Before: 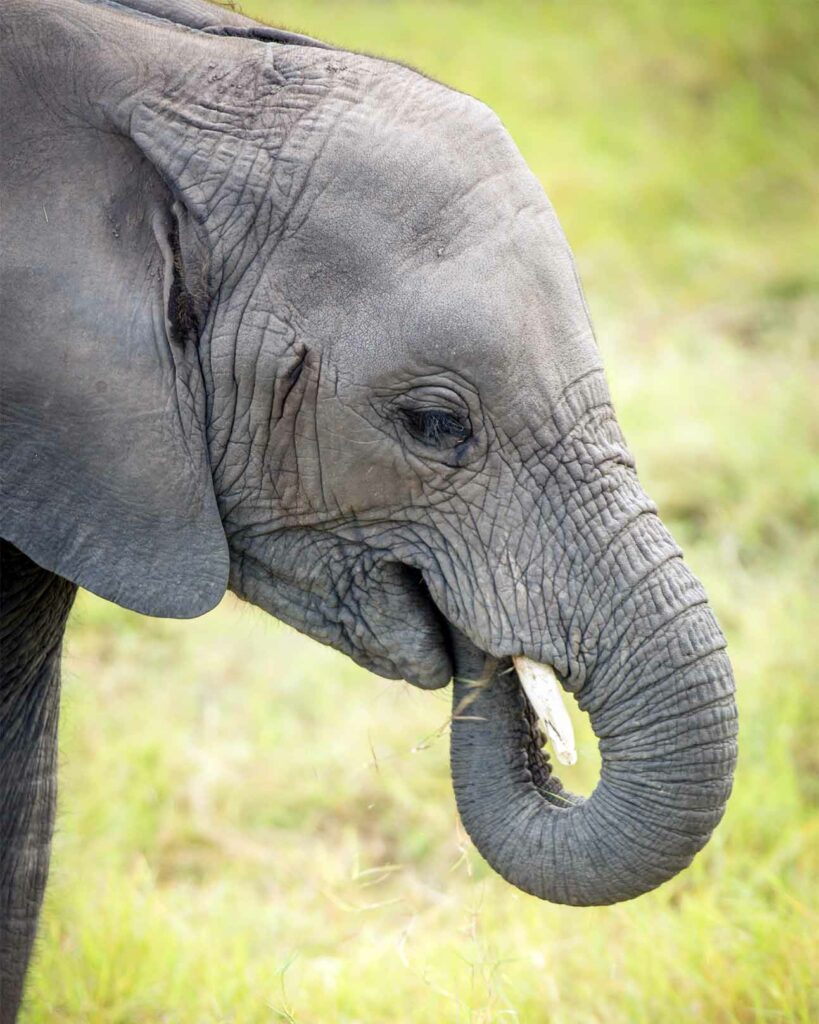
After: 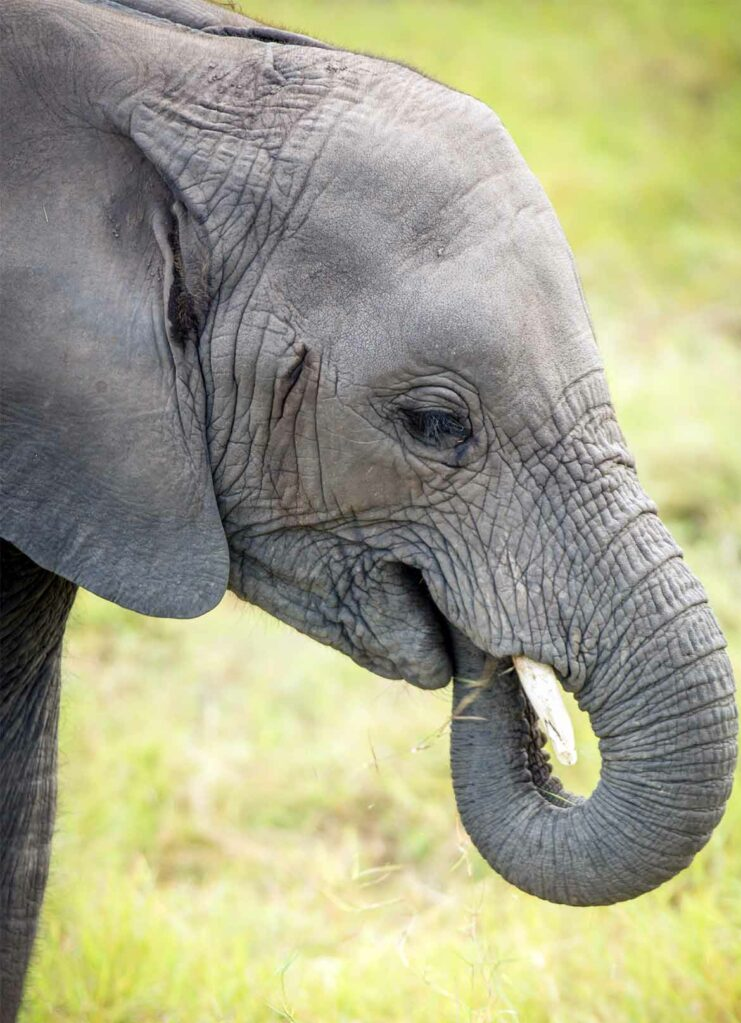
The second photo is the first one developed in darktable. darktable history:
crop: right 9.501%, bottom 0.017%
